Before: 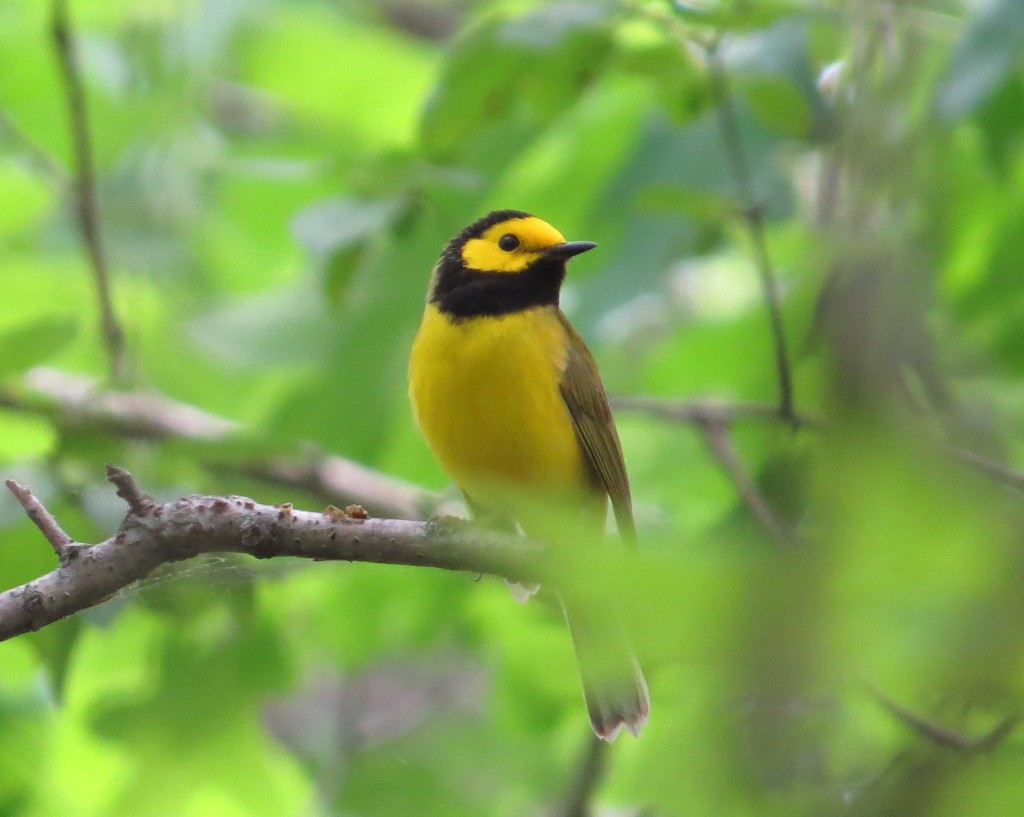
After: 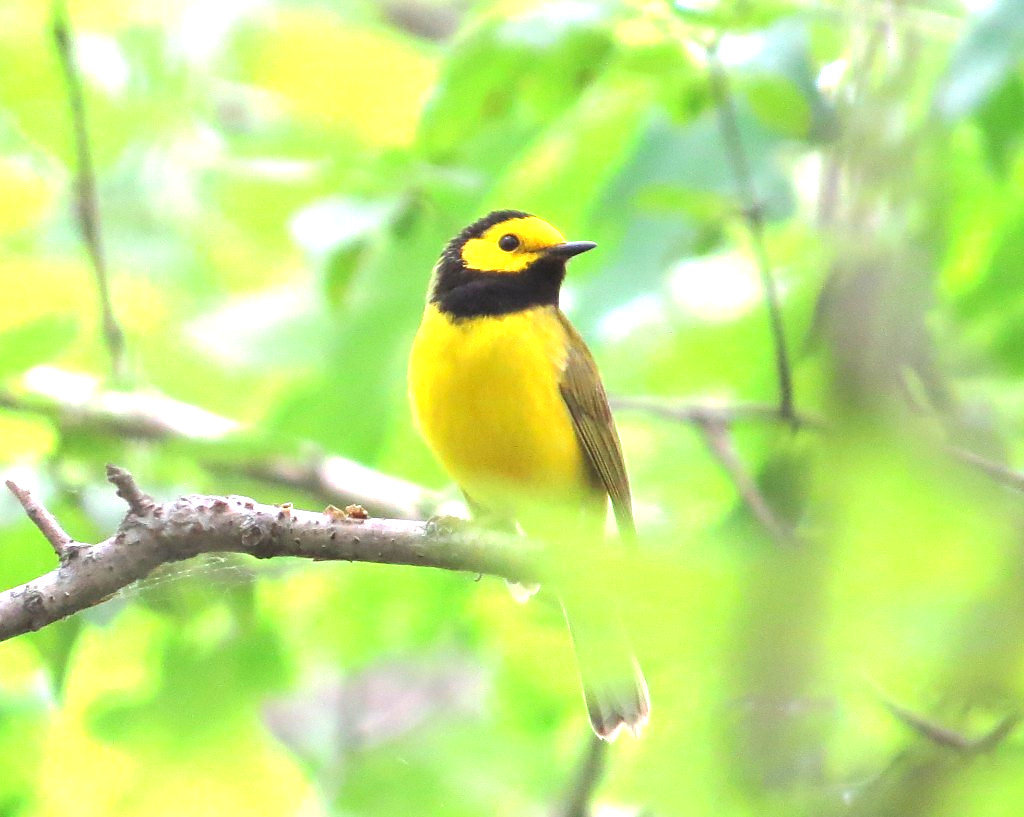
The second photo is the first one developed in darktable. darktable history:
sharpen: radius 1.556, amount 0.365, threshold 1.263
exposure: black level correction 0, exposure 1.446 EV, compensate exposure bias true, compensate highlight preservation false
